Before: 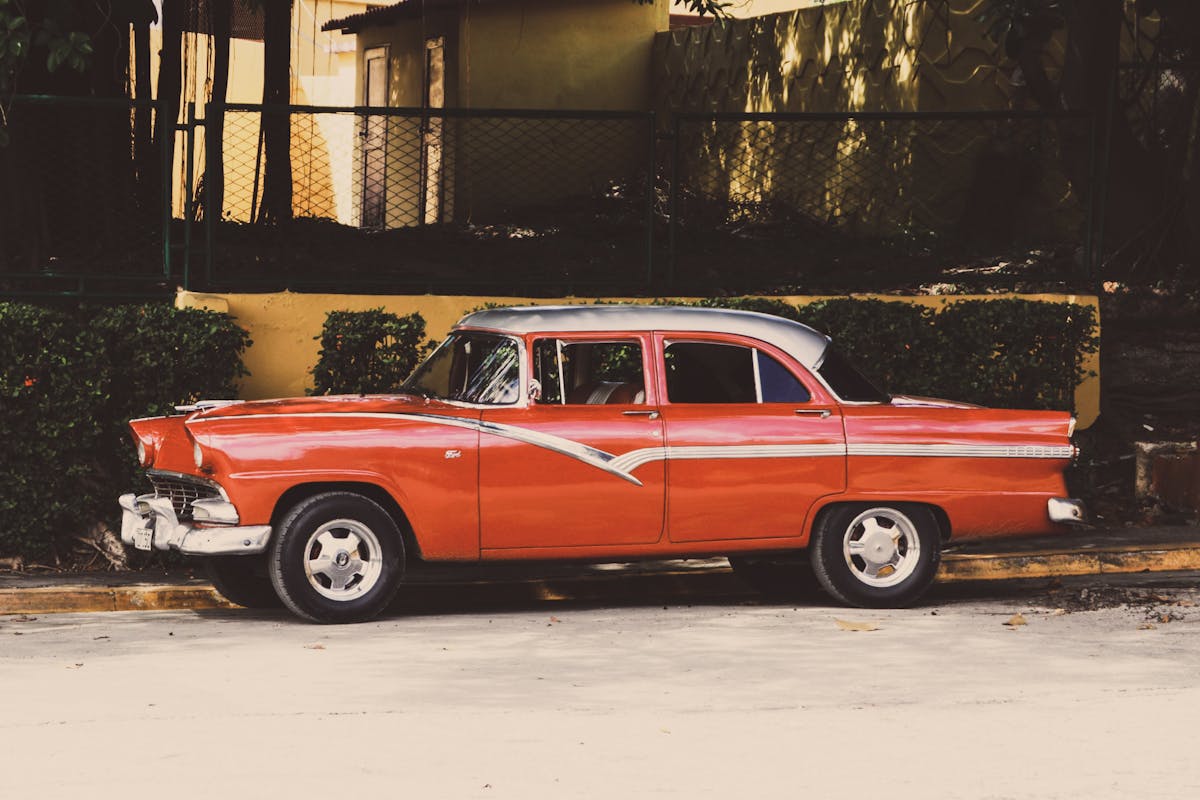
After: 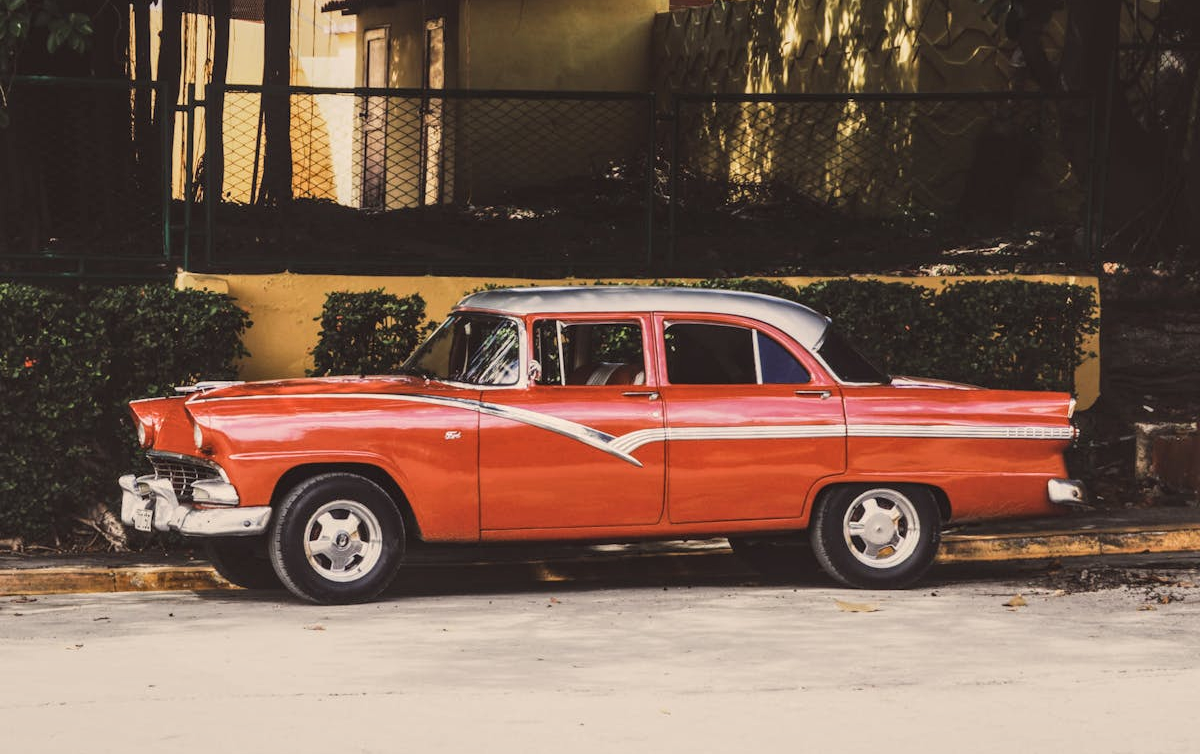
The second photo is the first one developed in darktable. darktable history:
local contrast: on, module defaults
crop and rotate: top 2.553%, bottom 3.085%
